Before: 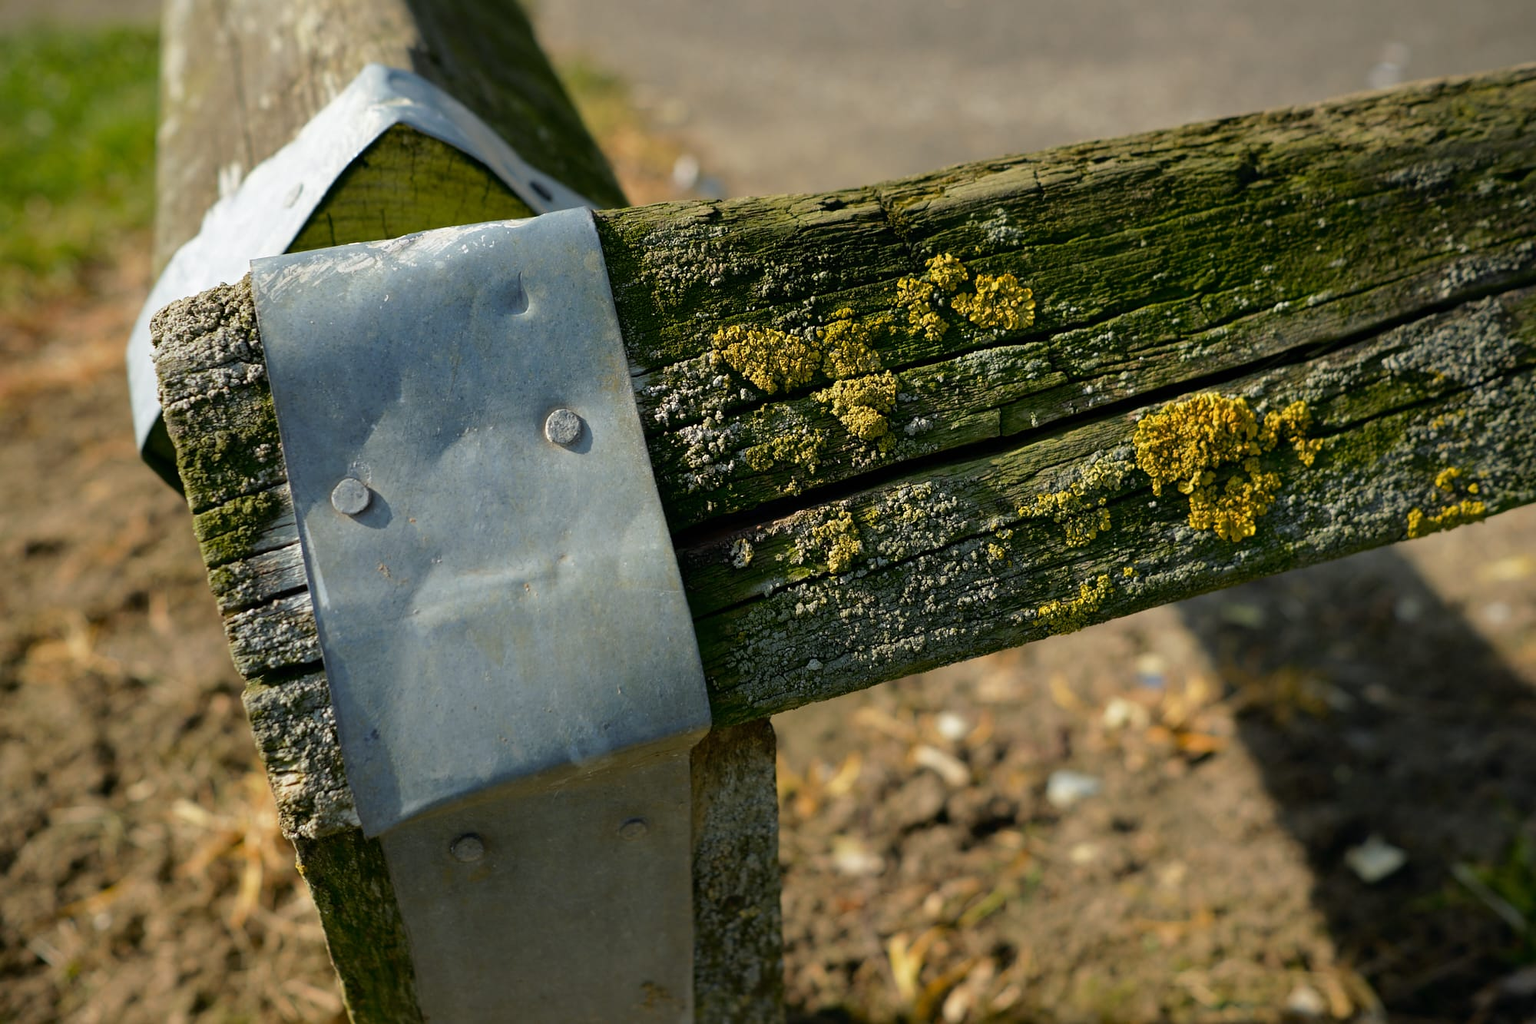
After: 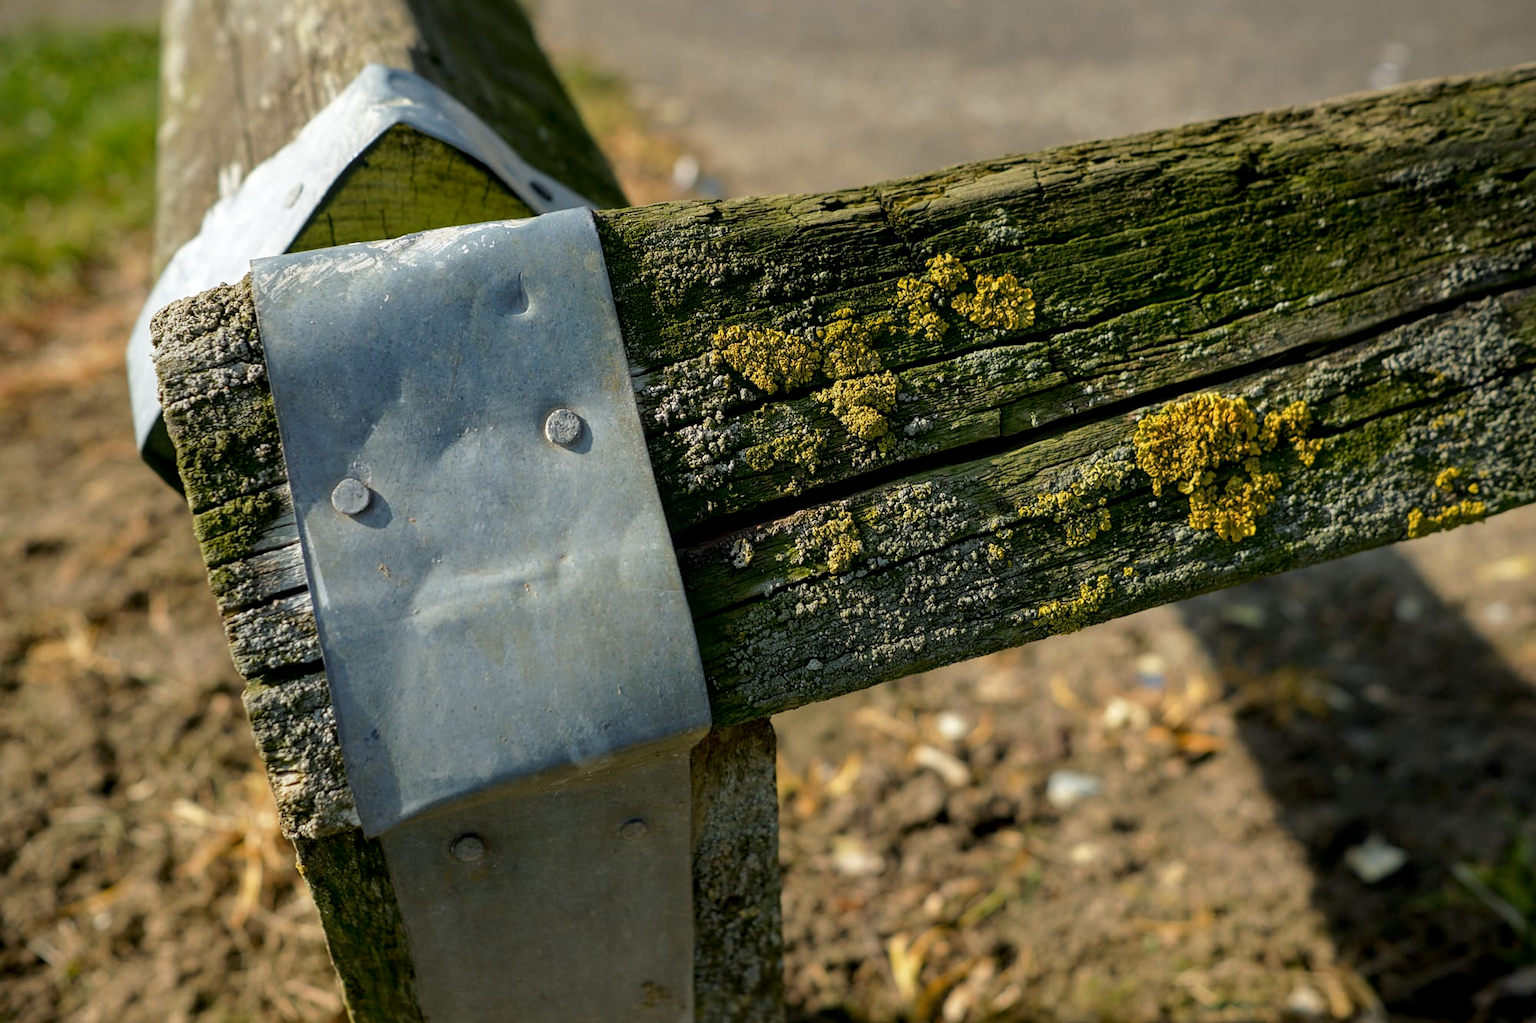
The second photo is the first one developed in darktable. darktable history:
tone equalizer: -8 EV -0.559 EV, edges refinement/feathering 500, mask exposure compensation -1.57 EV, preserve details guided filter
local contrast: on, module defaults
